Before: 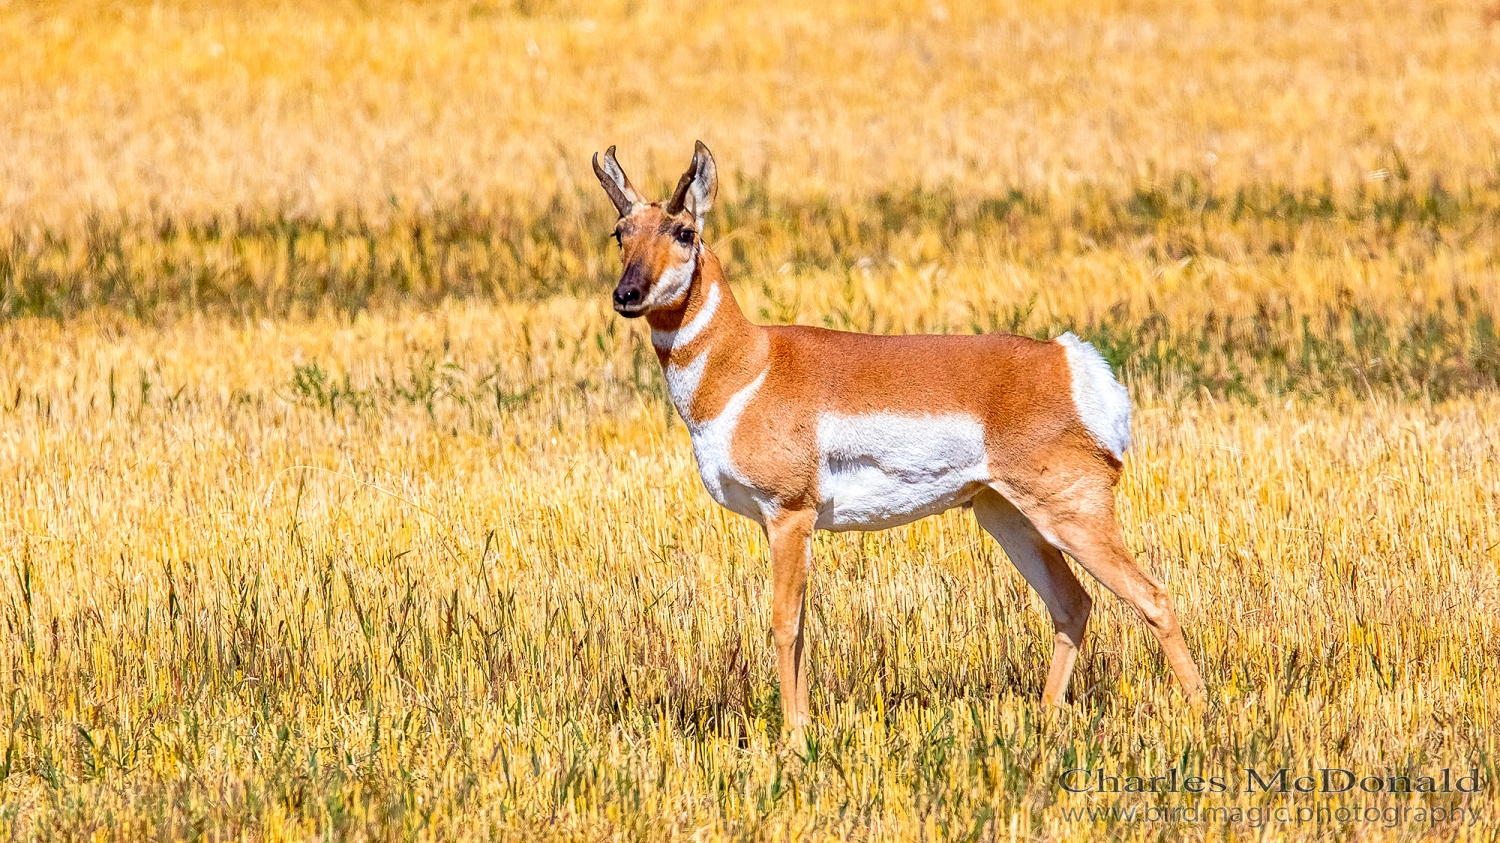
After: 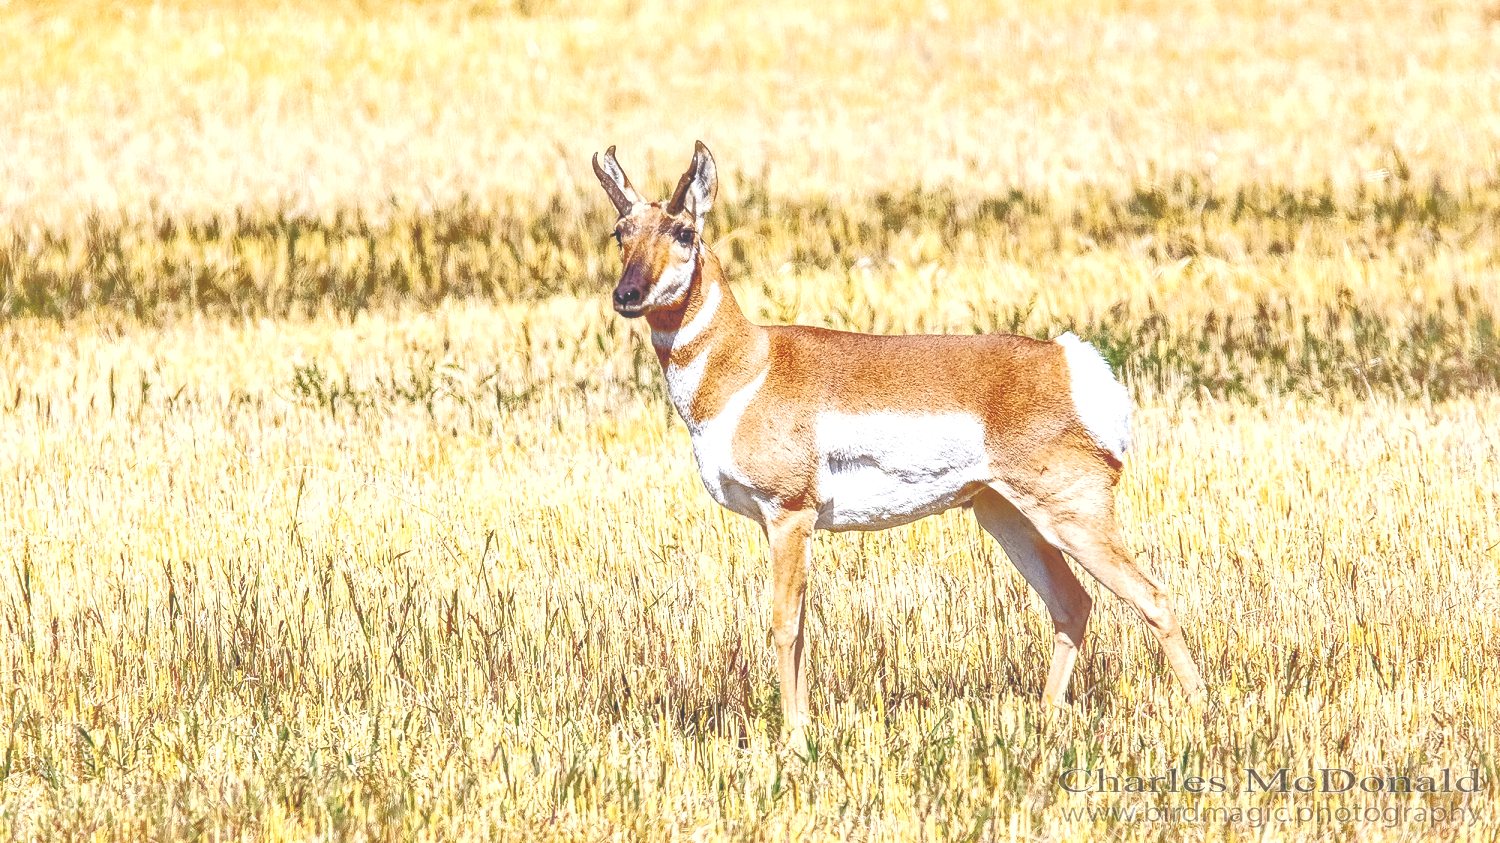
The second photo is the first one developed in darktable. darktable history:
exposure: black level correction -0.03, compensate highlight preservation false
tone equalizer: -8 EV -0.768 EV, -7 EV -0.725 EV, -6 EV -0.621 EV, -5 EV -0.373 EV, -3 EV 0.394 EV, -2 EV 0.6 EV, -1 EV 0.679 EV, +0 EV 0.764 EV
tone curve: curves: ch0 [(0, 0.005) (0.103, 0.097) (0.18, 0.22) (0.4, 0.485) (0.5, 0.612) (0.668, 0.787) (0.823, 0.894) (1, 0.971)]; ch1 [(0, 0) (0.172, 0.123) (0.324, 0.253) (0.396, 0.388) (0.478, 0.461) (0.499, 0.498) (0.522, 0.528) (0.618, 0.649) (0.753, 0.821) (1, 1)]; ch2 [(0, 0) (0.411, 0.424) (0.496, 0.501) (0.515, 0.514) (0.555, 0.585) (0.641, 0.69) (1, 1)], preserve colors none
local contrast: on, module defaults
shadows and highlights: shadows 30.03, highlights color adjustment 0.359%
